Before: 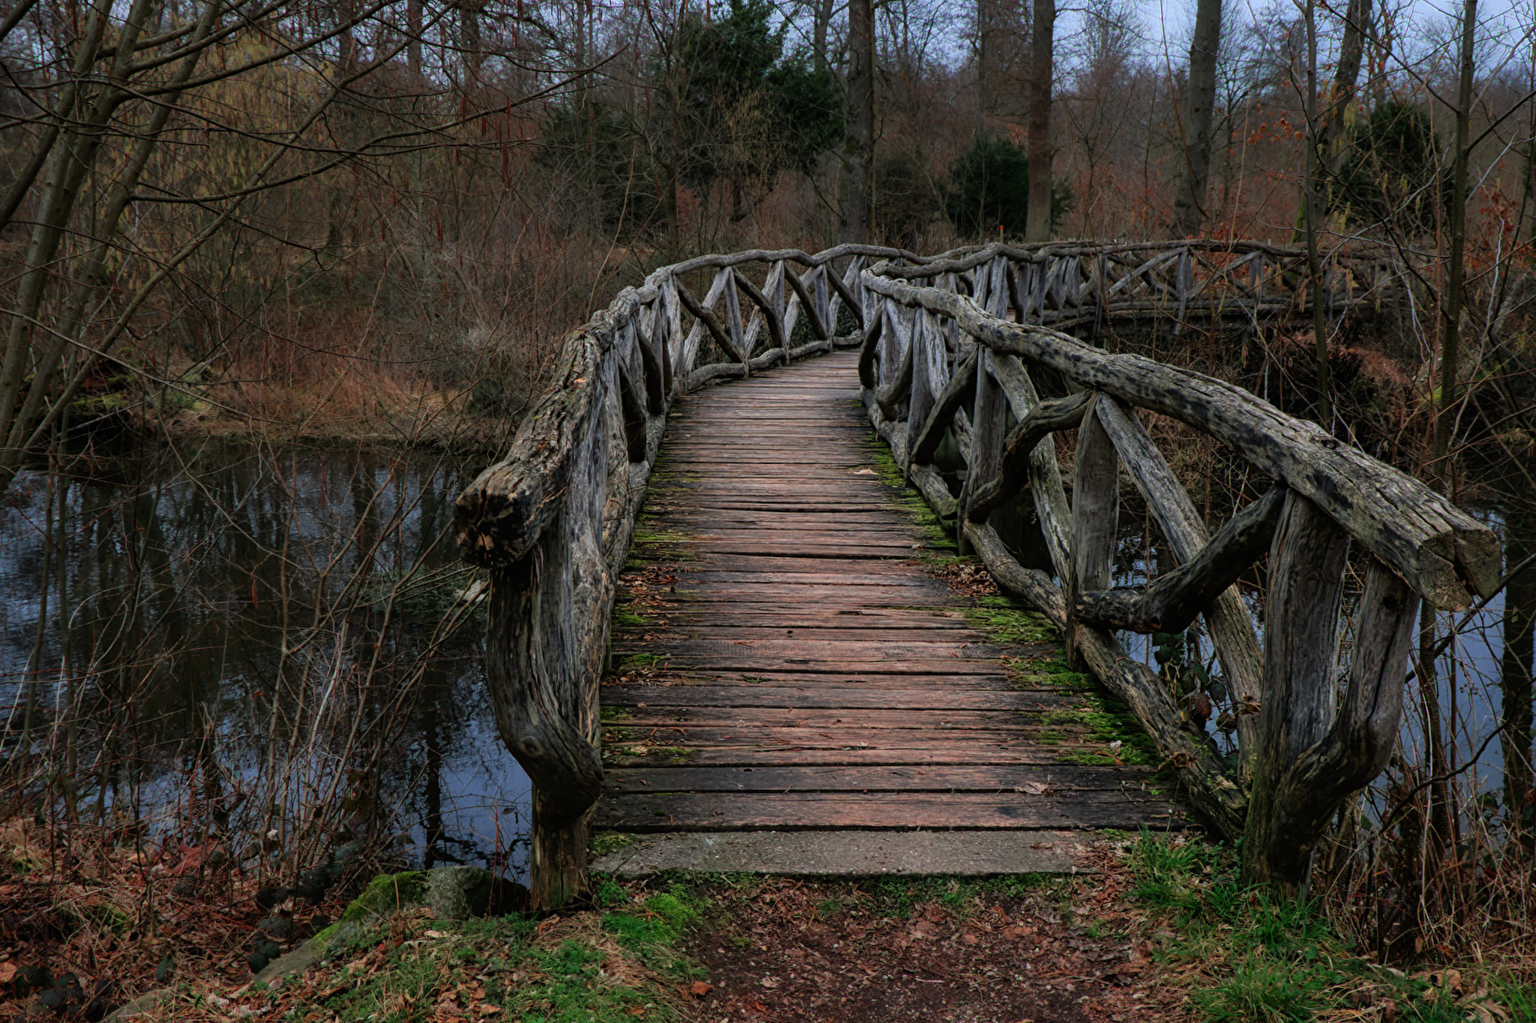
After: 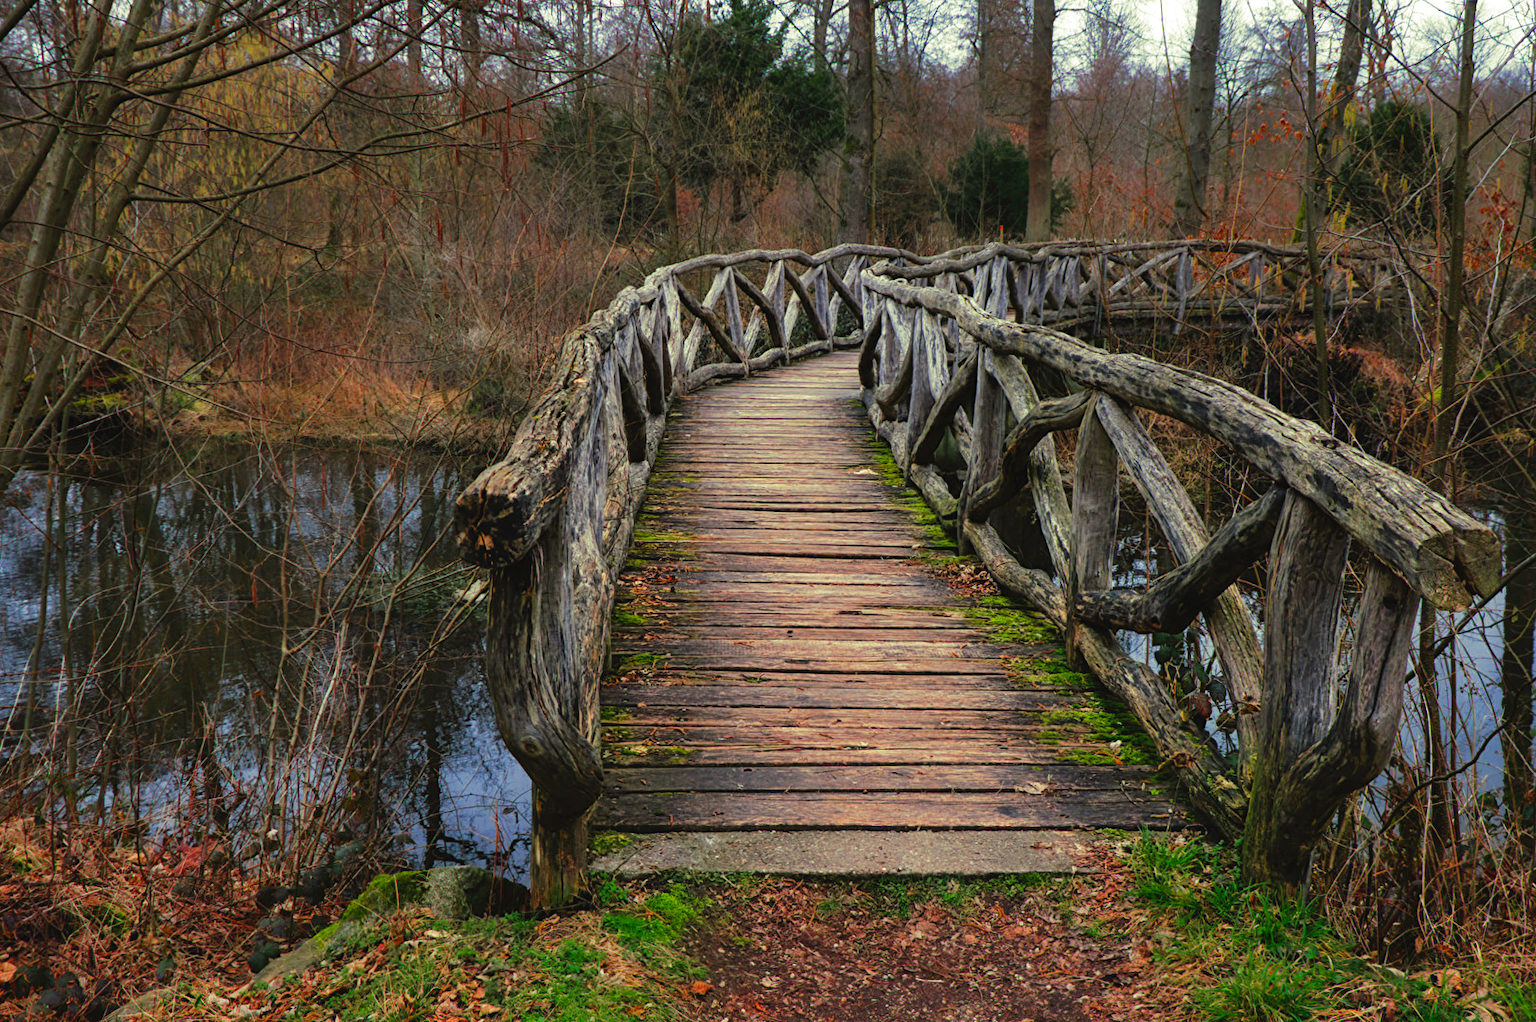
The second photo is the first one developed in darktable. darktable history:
color correction: highlights a* 3.84, highlights b* 5.07
color balance rgb: perceptual saturation grading › global saturation 25%, perceptual brilliance grading › mid-tones 10%, perceptual brilliance grading › shadows 15%, global vibrance 20%
split-toning: shadows › hue 290.82°, shadows › saturation 0.34, highlights › saturation 0.38, balance 0, compress 50%
exposure: black level correction -0.002, exposure 0.54 EV, compensate highlight preservation false
